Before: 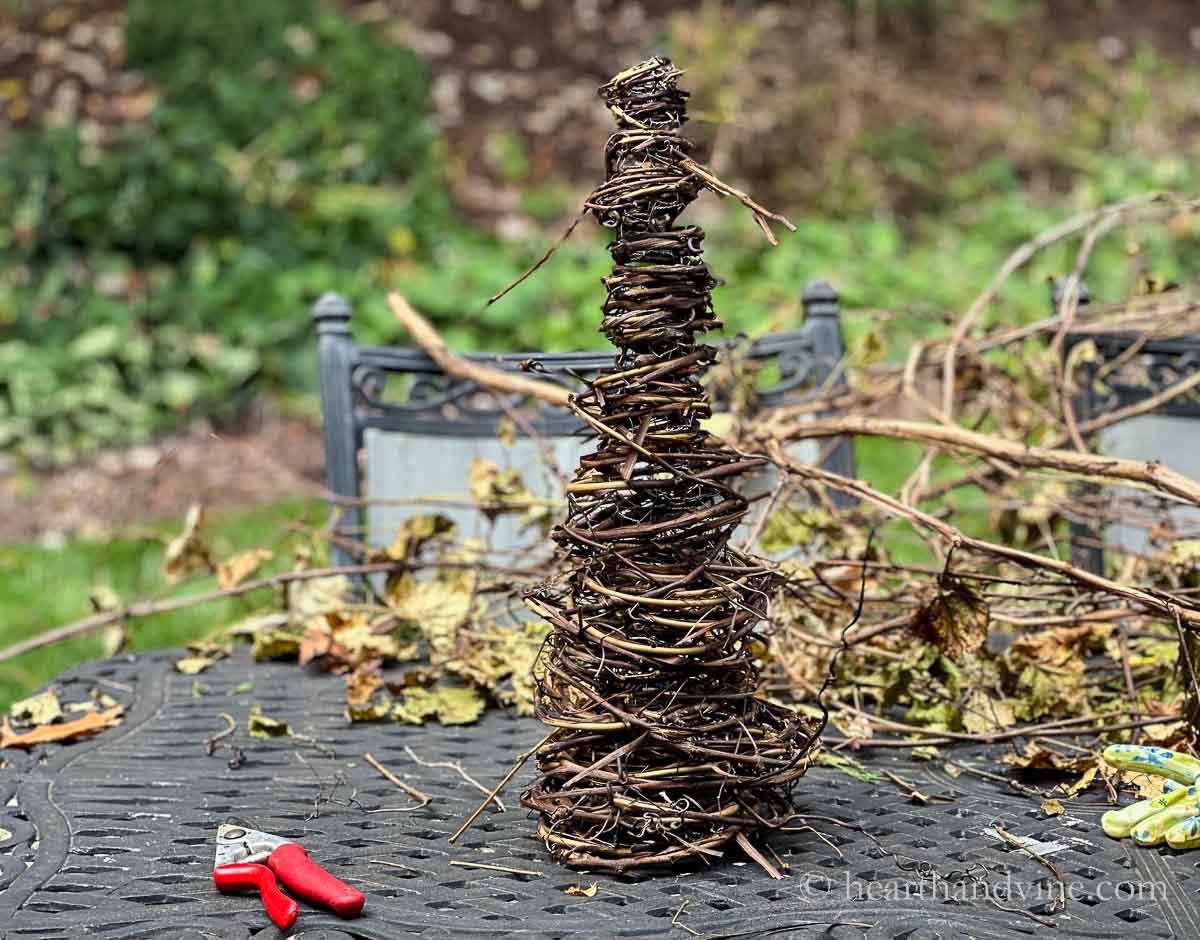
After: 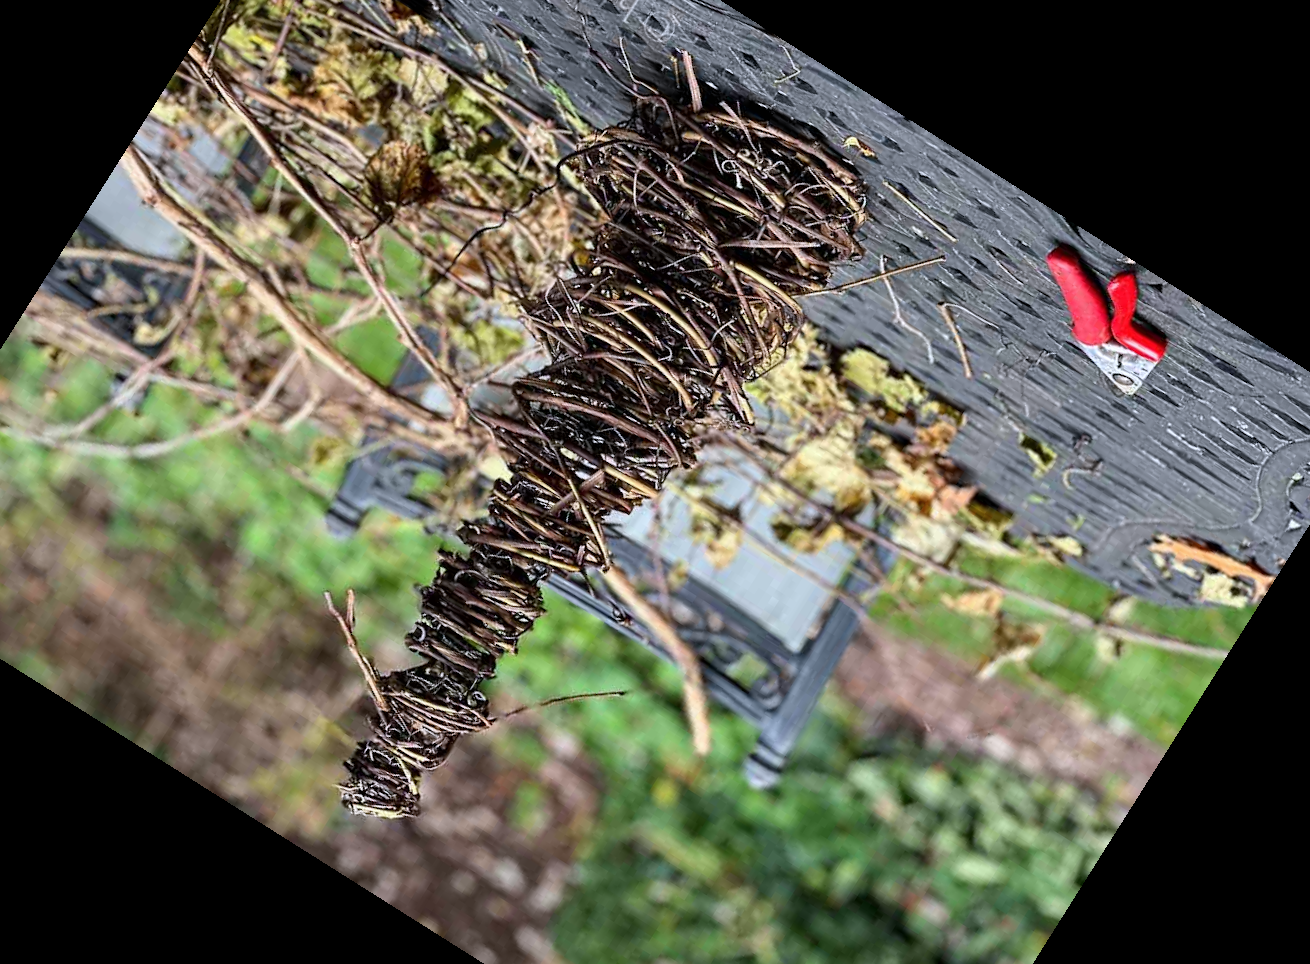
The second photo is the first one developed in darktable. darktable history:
color calibration: gray › normalize channels true, illuminant as shot in camera, x 0.358, y 0.373, temperature 4628.91 K, gamut compression 0.015
crop and rotate: angle 147.77°, left 9.134%, top 15.642%, right 4.453%, bottom 17.156%
